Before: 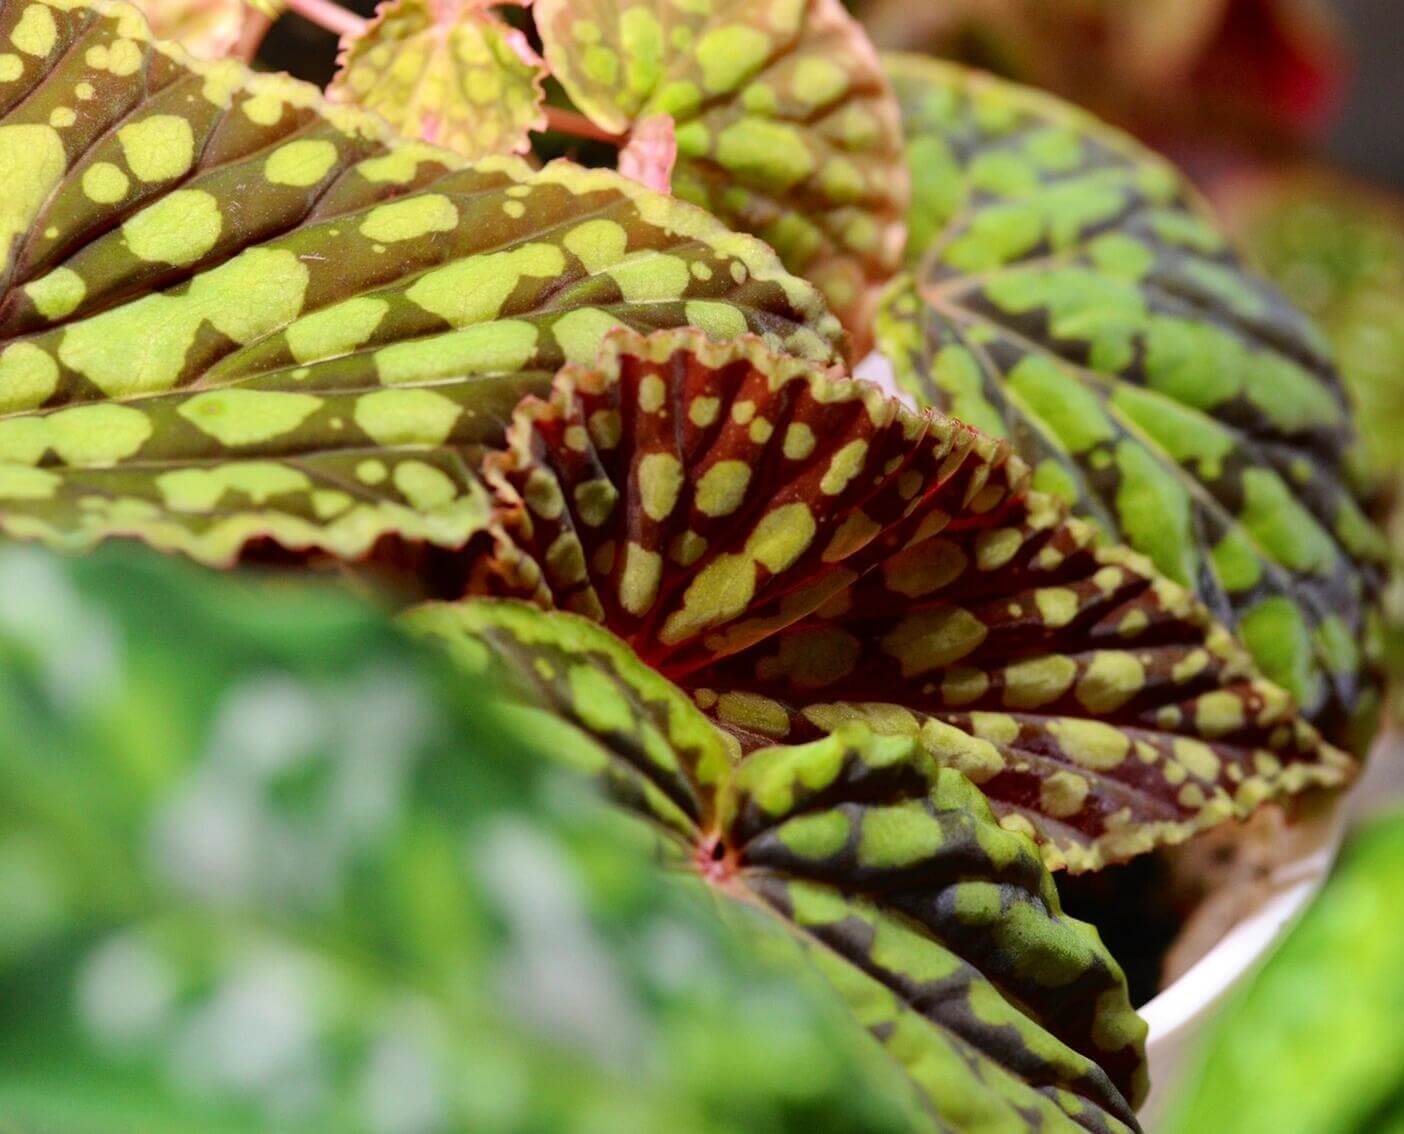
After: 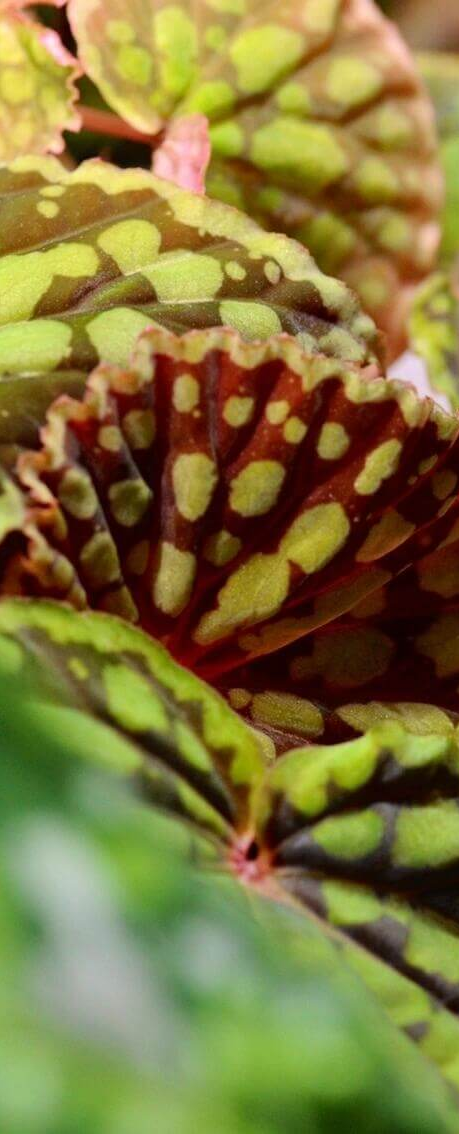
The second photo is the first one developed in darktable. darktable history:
crop: left 33.226%, right 33.523%
